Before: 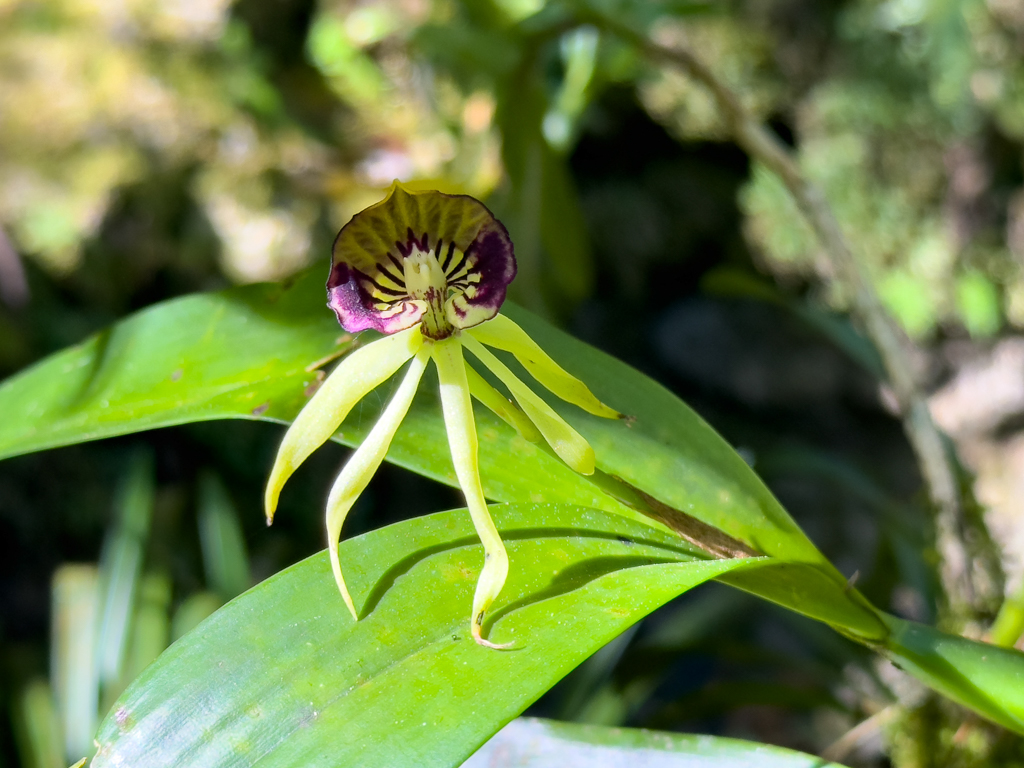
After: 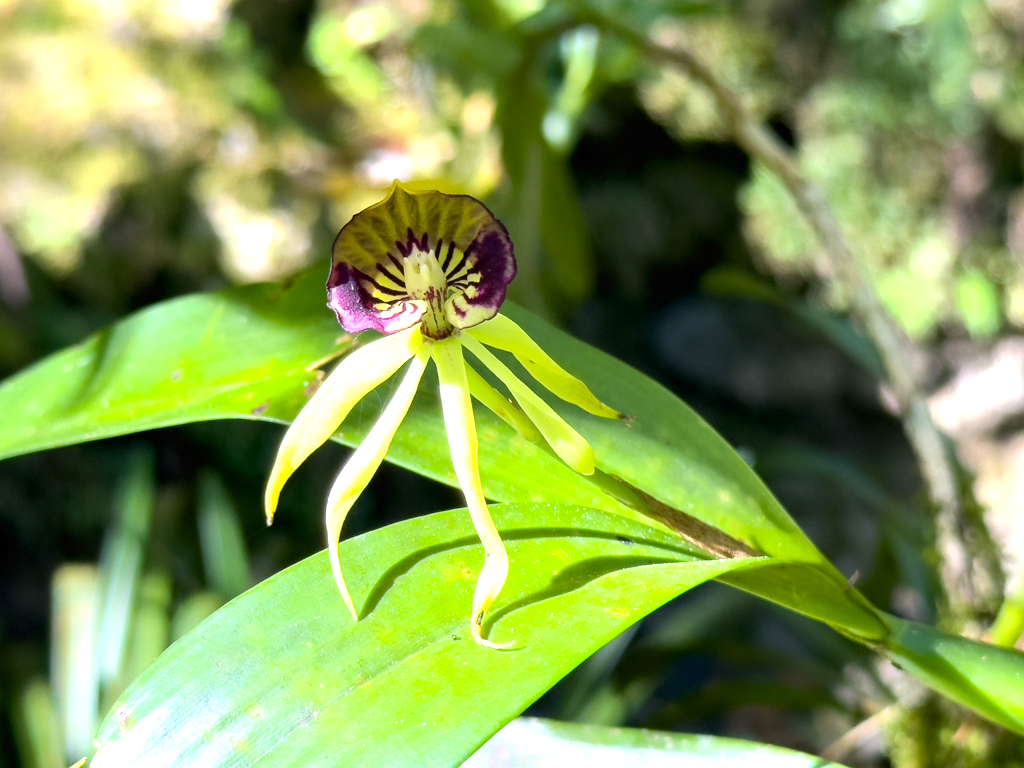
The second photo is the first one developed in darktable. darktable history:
exposure: exposure 0.637 EV, compensate highlight preservation false
